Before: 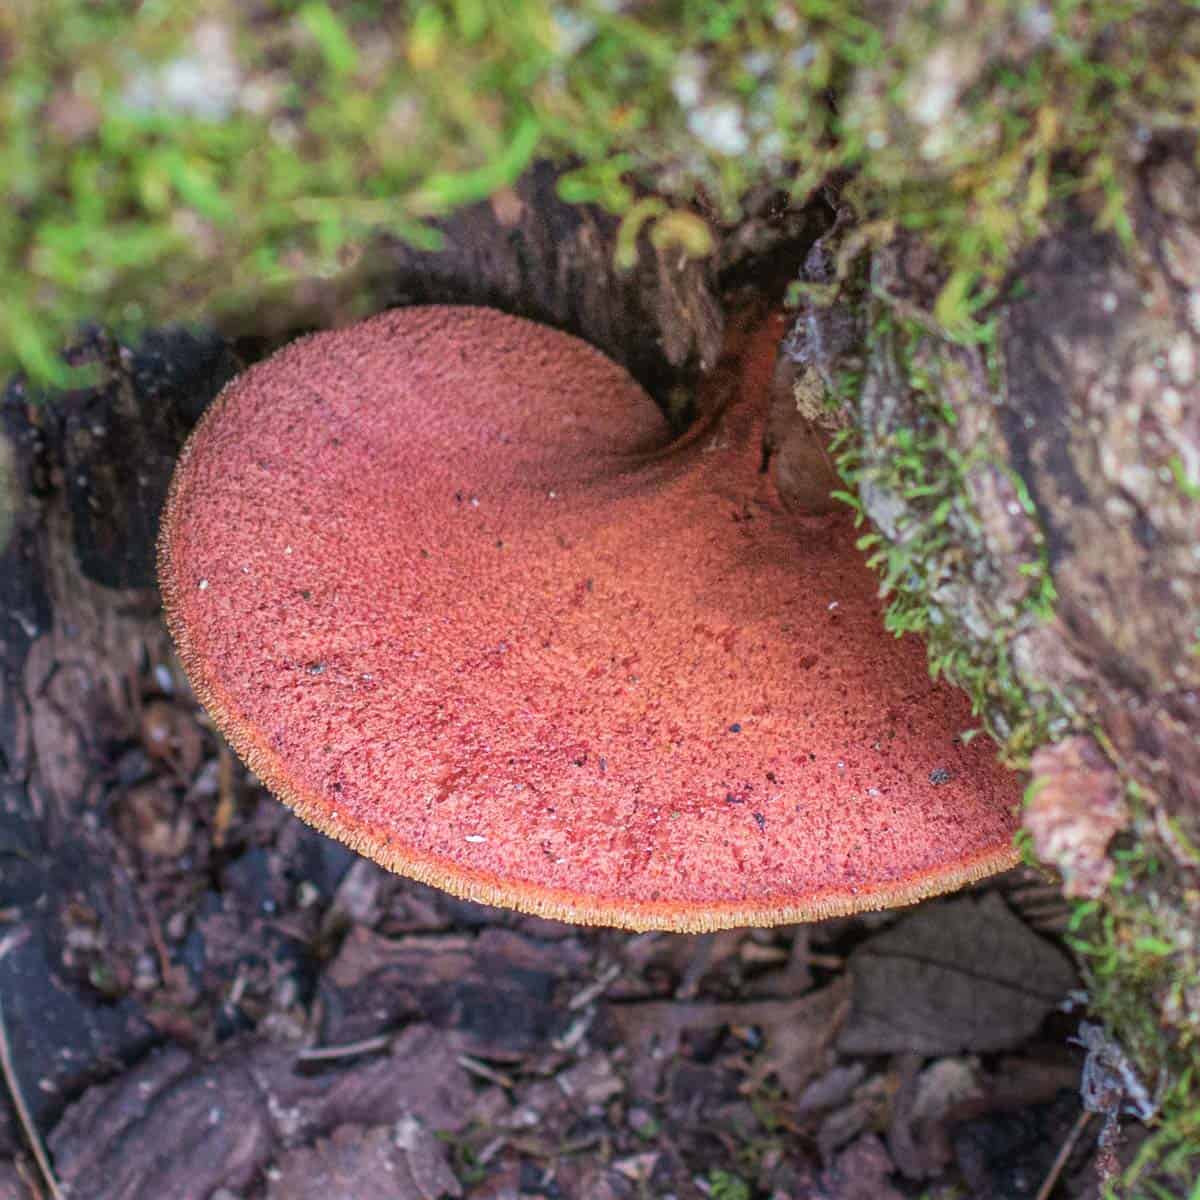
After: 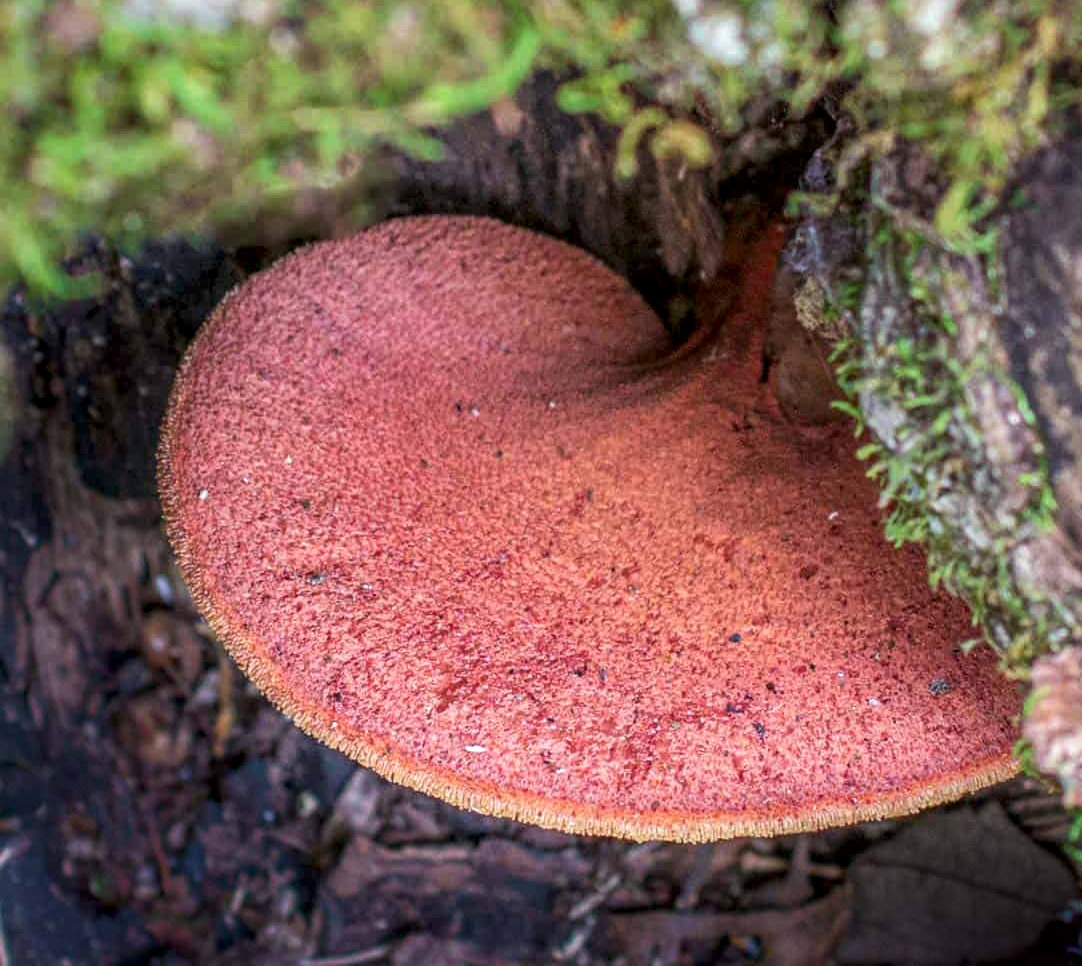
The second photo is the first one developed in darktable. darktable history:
crop: top 7.538%, right 9.791%, bottom 11.901%
shadows and highlights: shadows -87.14, highlights -35.35, soften with gaussian
local contrast: detail 130%
